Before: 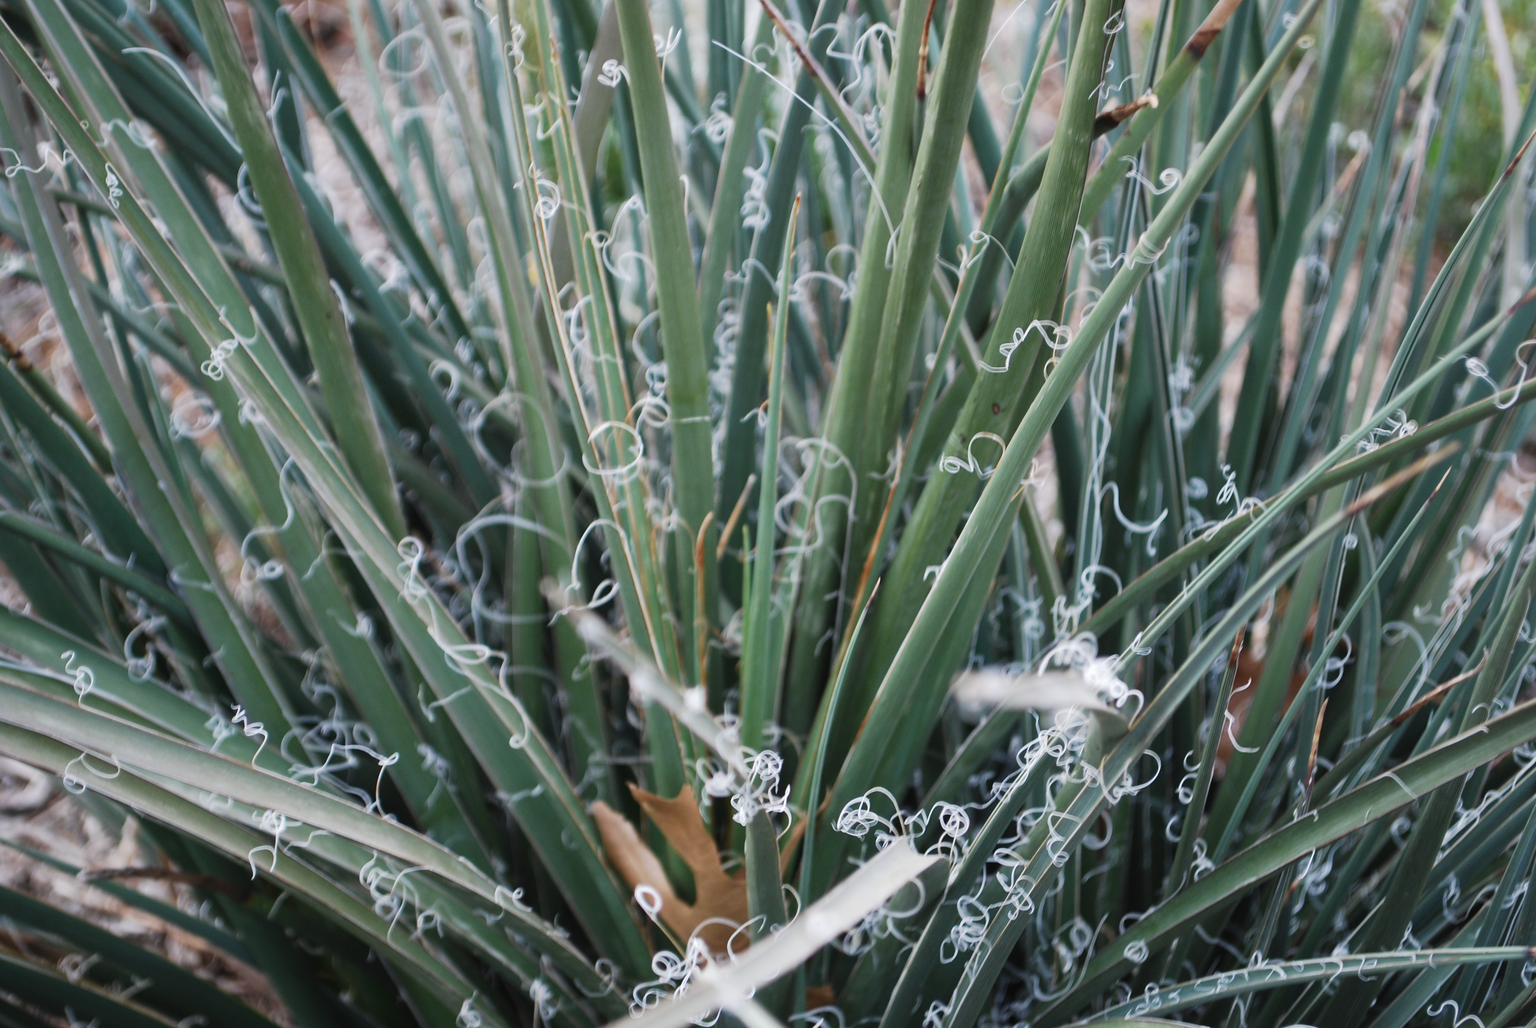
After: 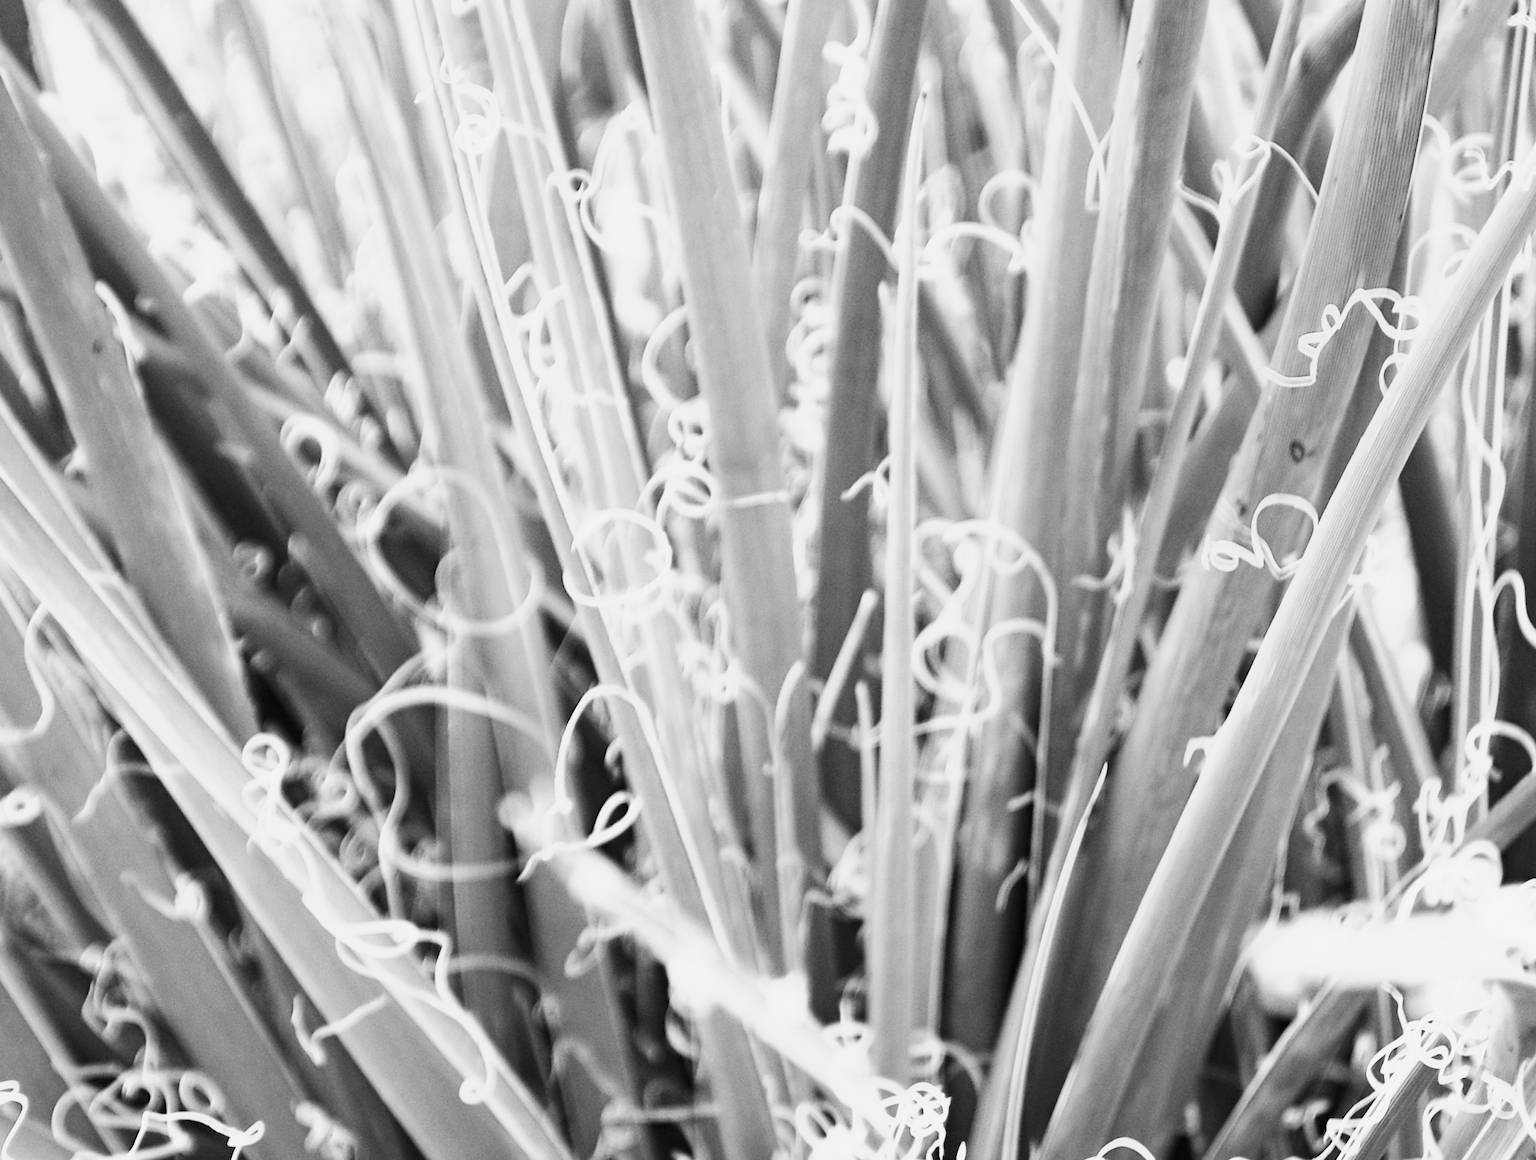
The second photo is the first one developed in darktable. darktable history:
rotate and perspective: rotation -3°, crop left 0.031, crop right 0.968, crop top 0.07, crop bottom 0.93
crop: left 16.202%, top 11.208%, right 26.045%, bottom 20.557%
monochrome: a 14.95, b -89.96
base curve: curves: ch0 [(0, 0) (0.007, 0.004) (0.027, 0.03) (0.046, 0.07) (0.207, 0.54) (0.442, 0.872) (0.673, 0.972) (1, 1)], preserve colors none
exposure: black level correction 0, exposure 0.7 EV, compensate exposure bias true, compensate highlight preservation false
haze removal: compatibility mode true, adaptive false
